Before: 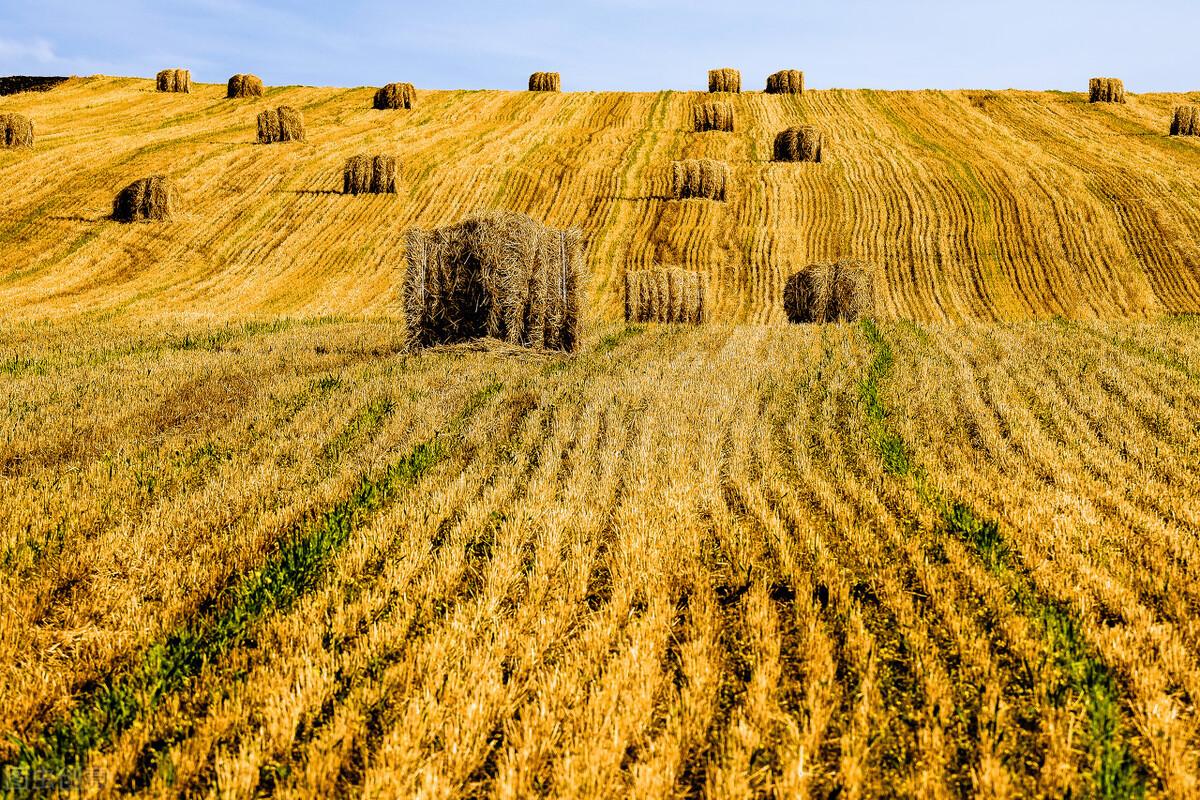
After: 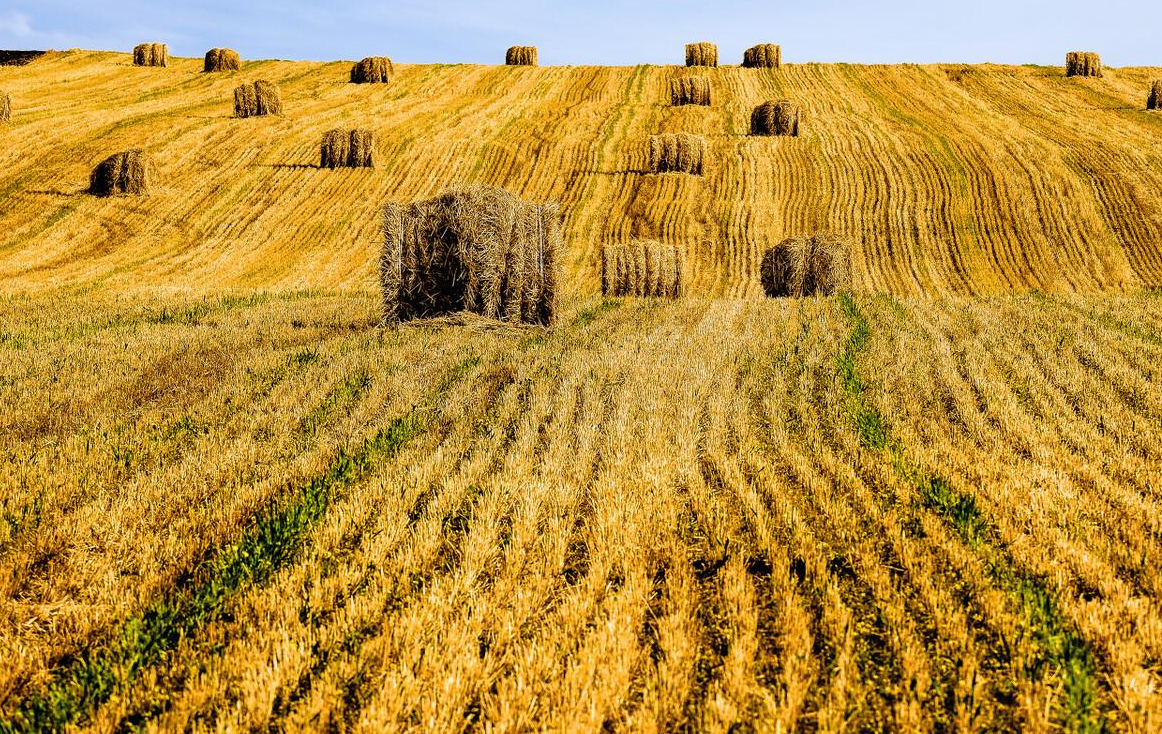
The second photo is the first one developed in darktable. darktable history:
white balance: emerald 1
crop: left 1.964%, top 3.251%, right 1.122%, bottom 4.933%
